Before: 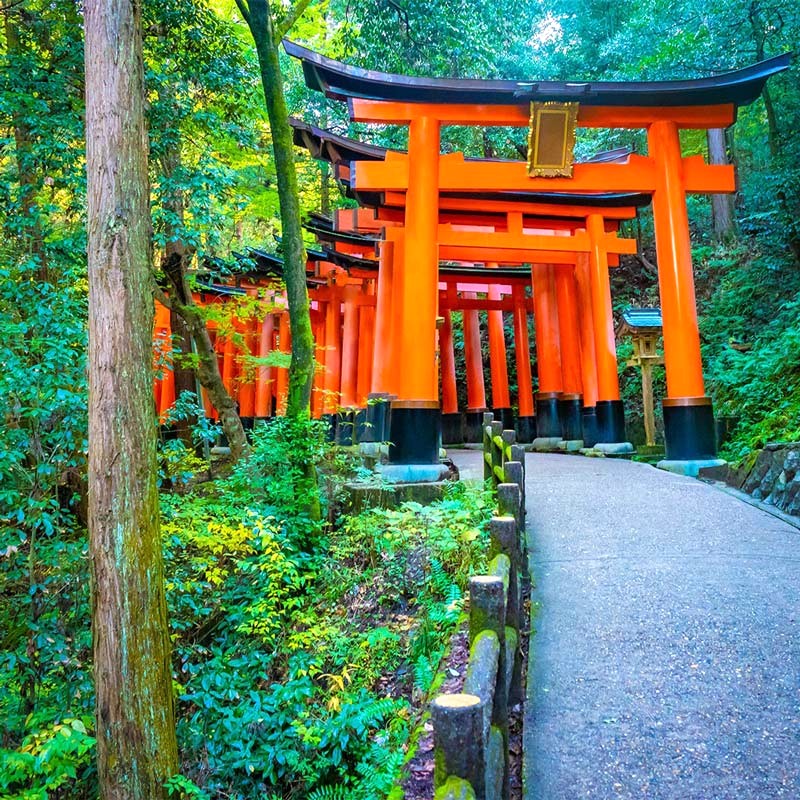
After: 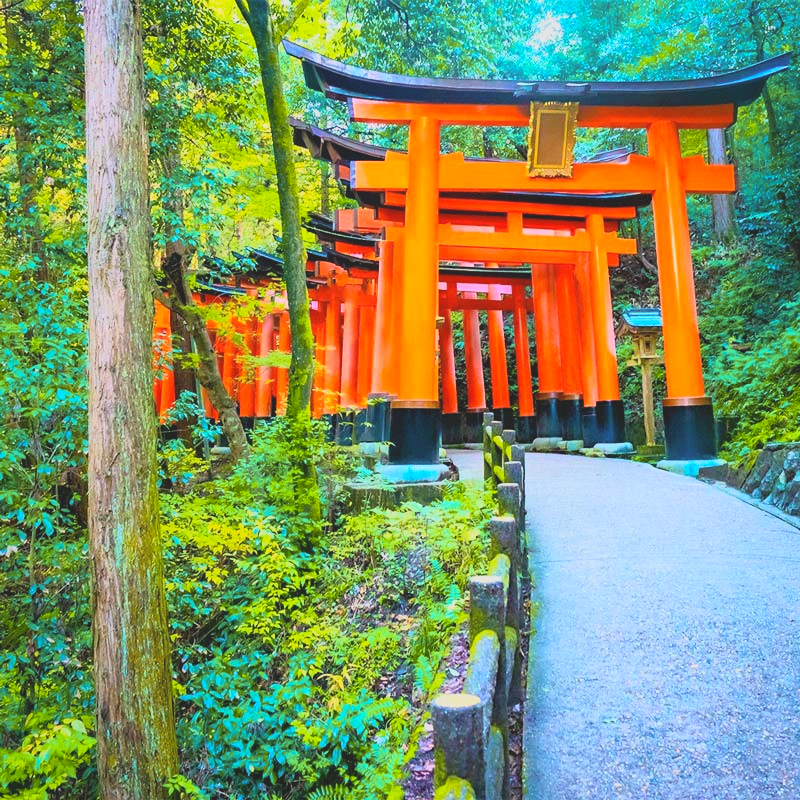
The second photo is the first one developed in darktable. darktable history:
color zones: curves: ch2 [(0, 0.5) (0.143, 0.5) (0.286, 0.489) (0.415, 0.421) (0.571, 0.5) (0.714, 0.5) (0.857, 0.5) (1, 0.5)]
local contrast: detail 72%
base curve: curves: ch0 [(0, 0) (0.005, 0.002) (0.193, 0.295) (0.399, 0.664) (0.75, 0.928) (1, 1)]
